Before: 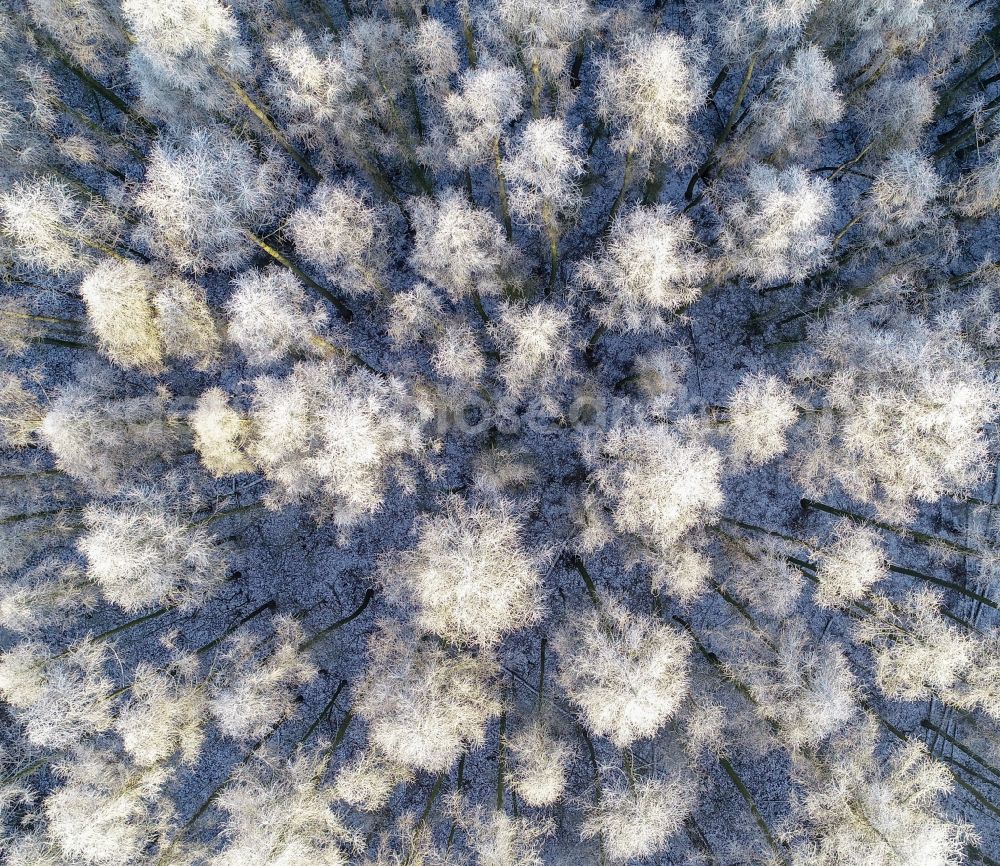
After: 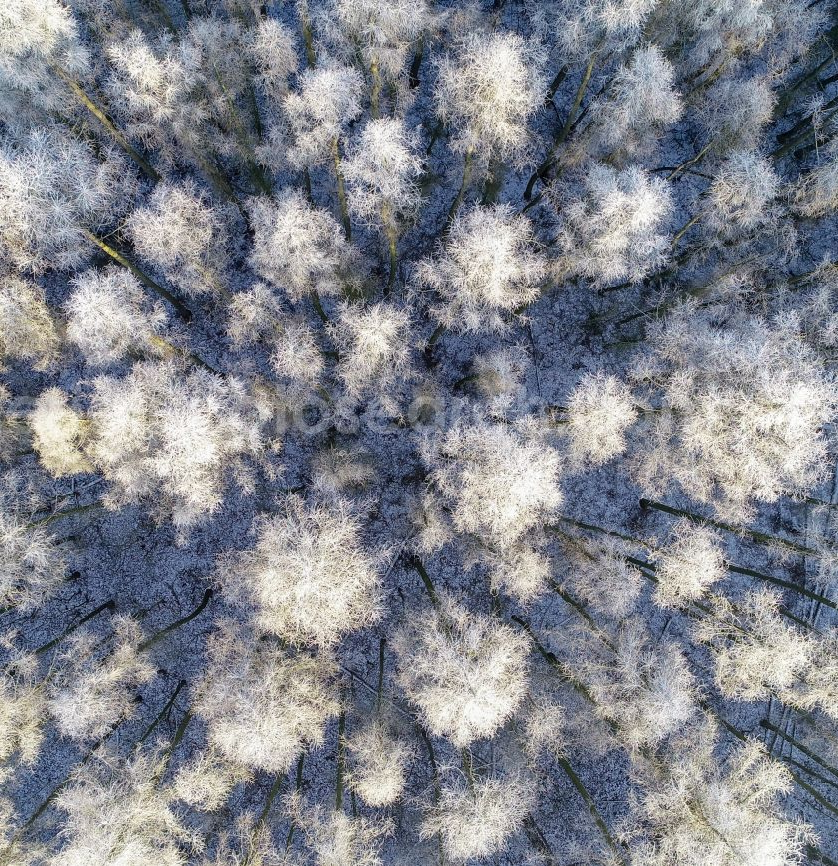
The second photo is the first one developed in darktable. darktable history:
crop: left 16.16%
